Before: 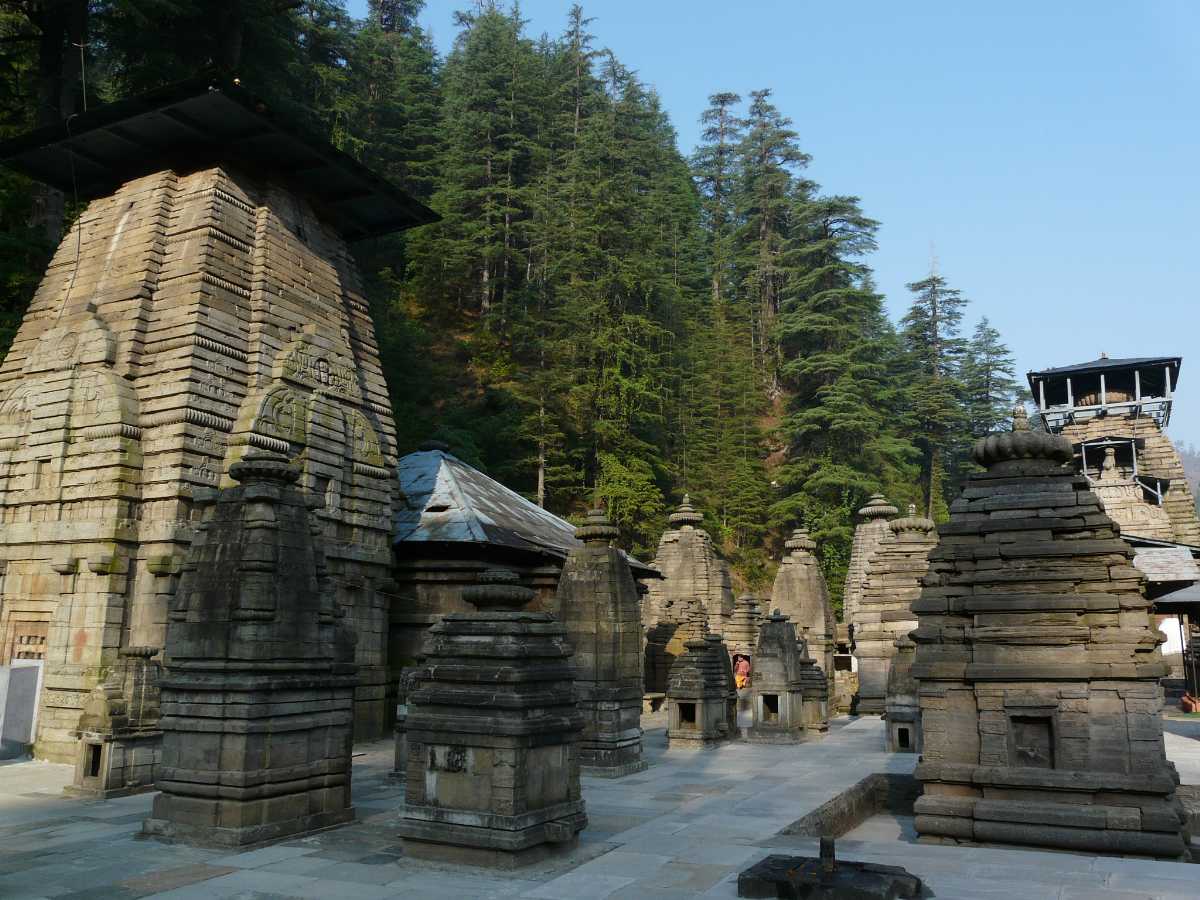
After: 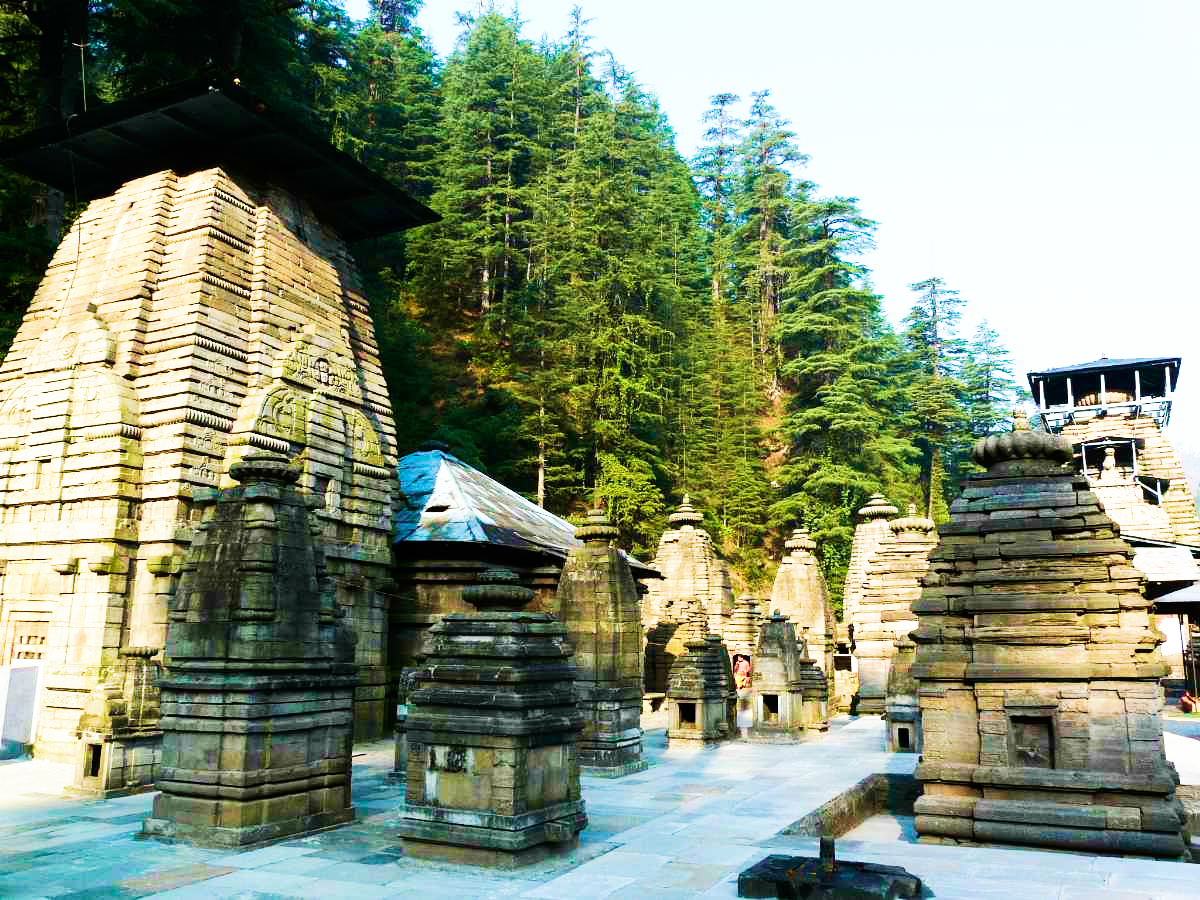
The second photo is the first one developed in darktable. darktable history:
white balance: emerald 1
exposure: black level correction 0.001, exposure 0.5 EV, compensate exposure bias true, compensate highlight preservation false
velvia: strength 75%
base curve: curves: ch0 [(0, 0) (0.007, 0.004) (0.027, 0.03) (0.046, 0.07) (0.207, 0.54) (0.442, 0.872) (0.673, 0.972) (1, 1)], preserve colors none
